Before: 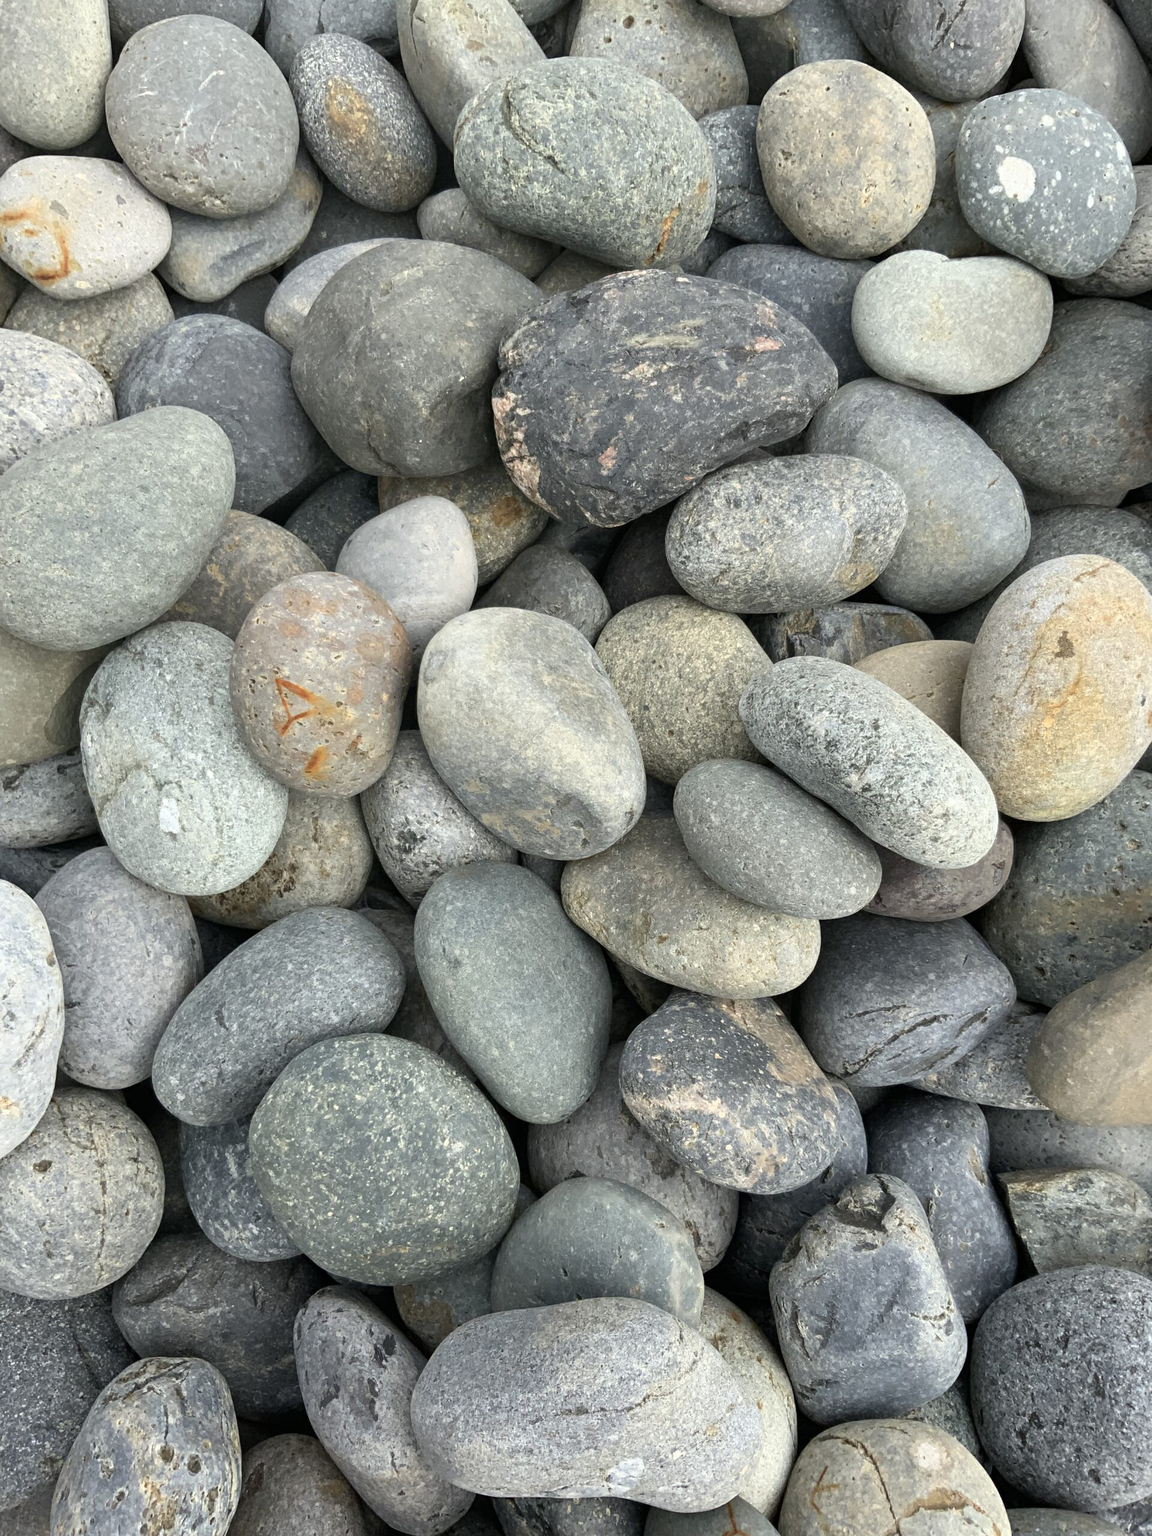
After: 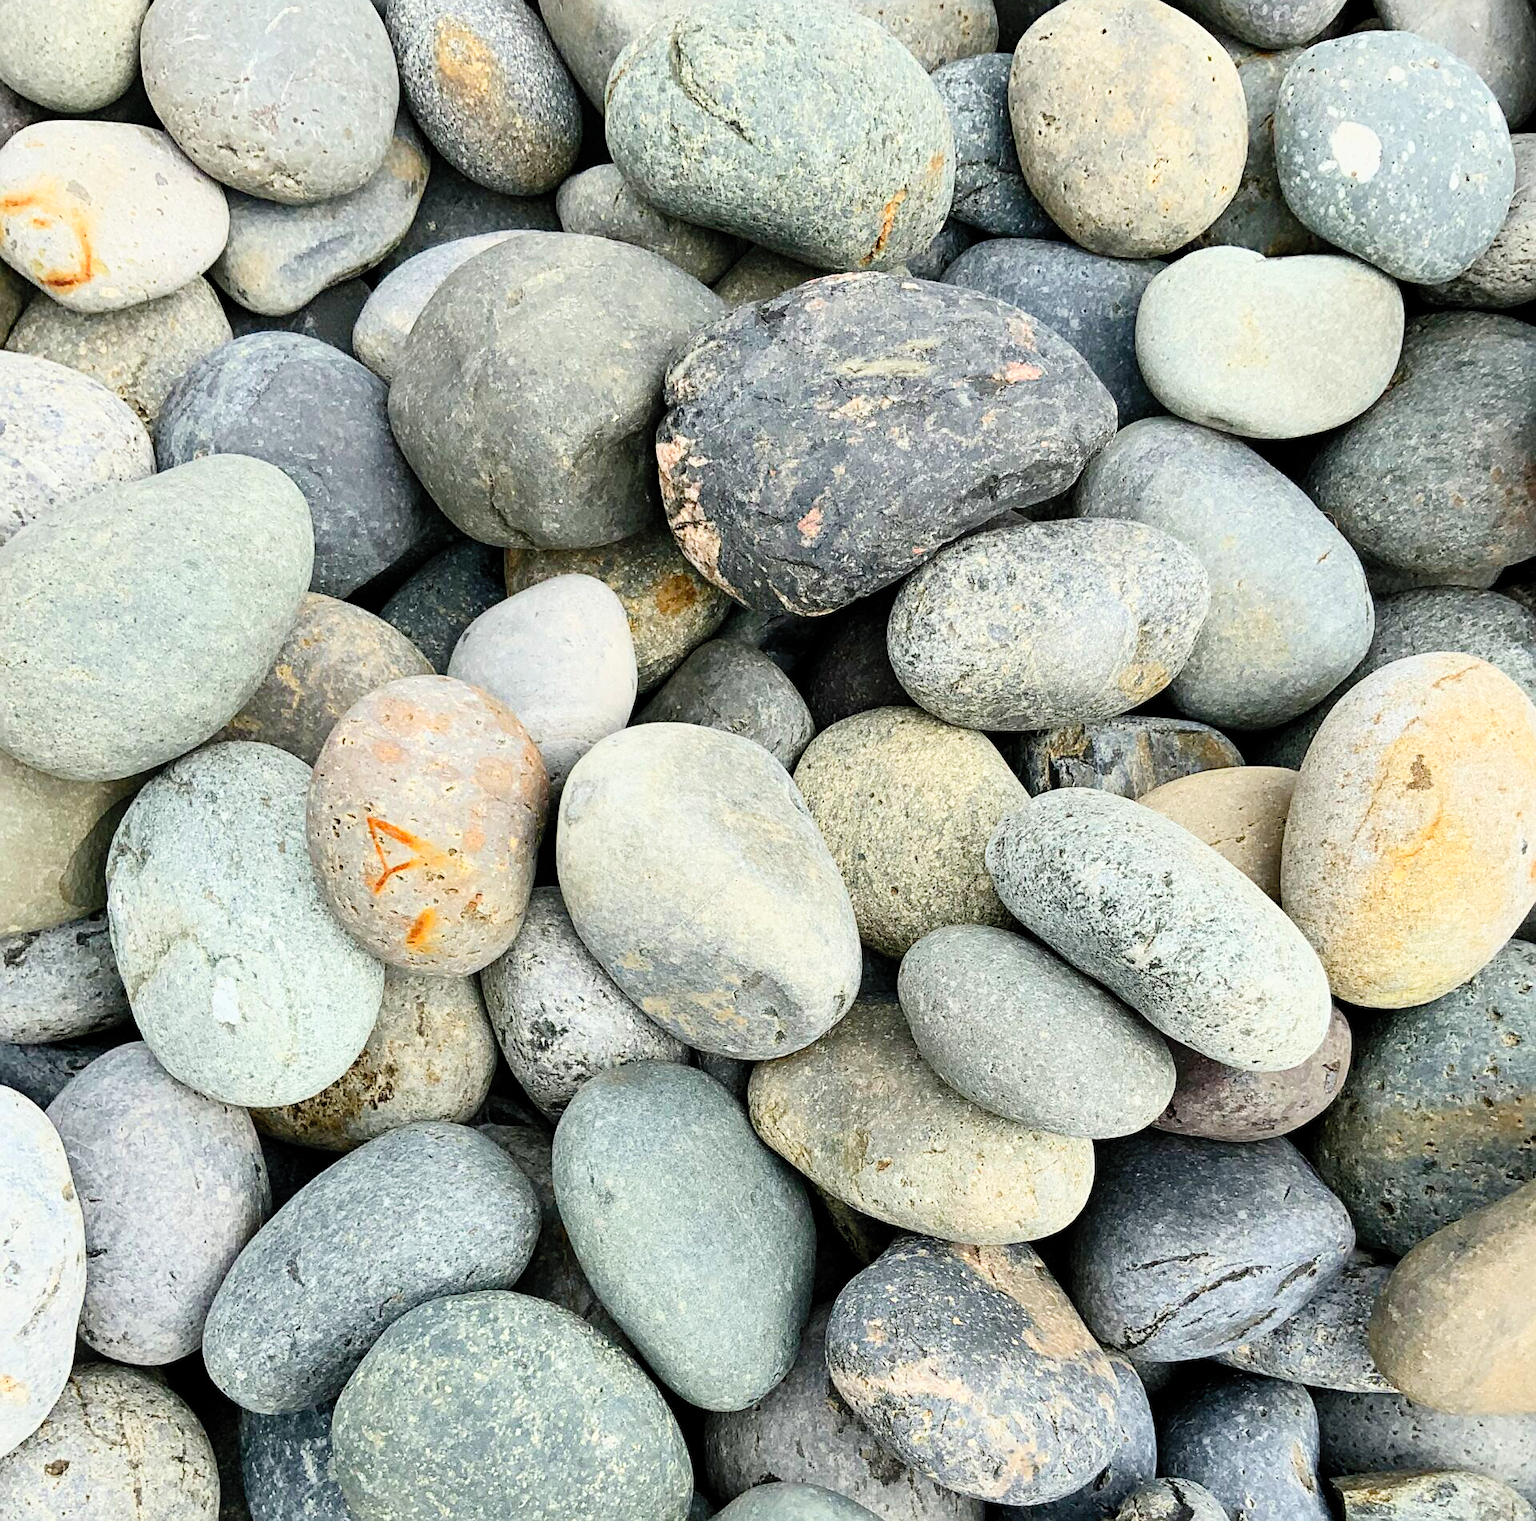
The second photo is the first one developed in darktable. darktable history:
filmic rgb: black relative exposure -11.77 EV, white relative exposure 5.46 EV, hardness 4.5, latitude 49.37%, contrast 1.144, add noise in highlights 0.001, preserve chrominance no, color science v3 (2019), use custom middle-gray values true, contrast in highlights soft
crop: top 4.295%, bottom 21.403%
sharpen: on, module defaults
contrast brightness saturation: contrast 0.242, brightness 0.256, saturation 0.376
